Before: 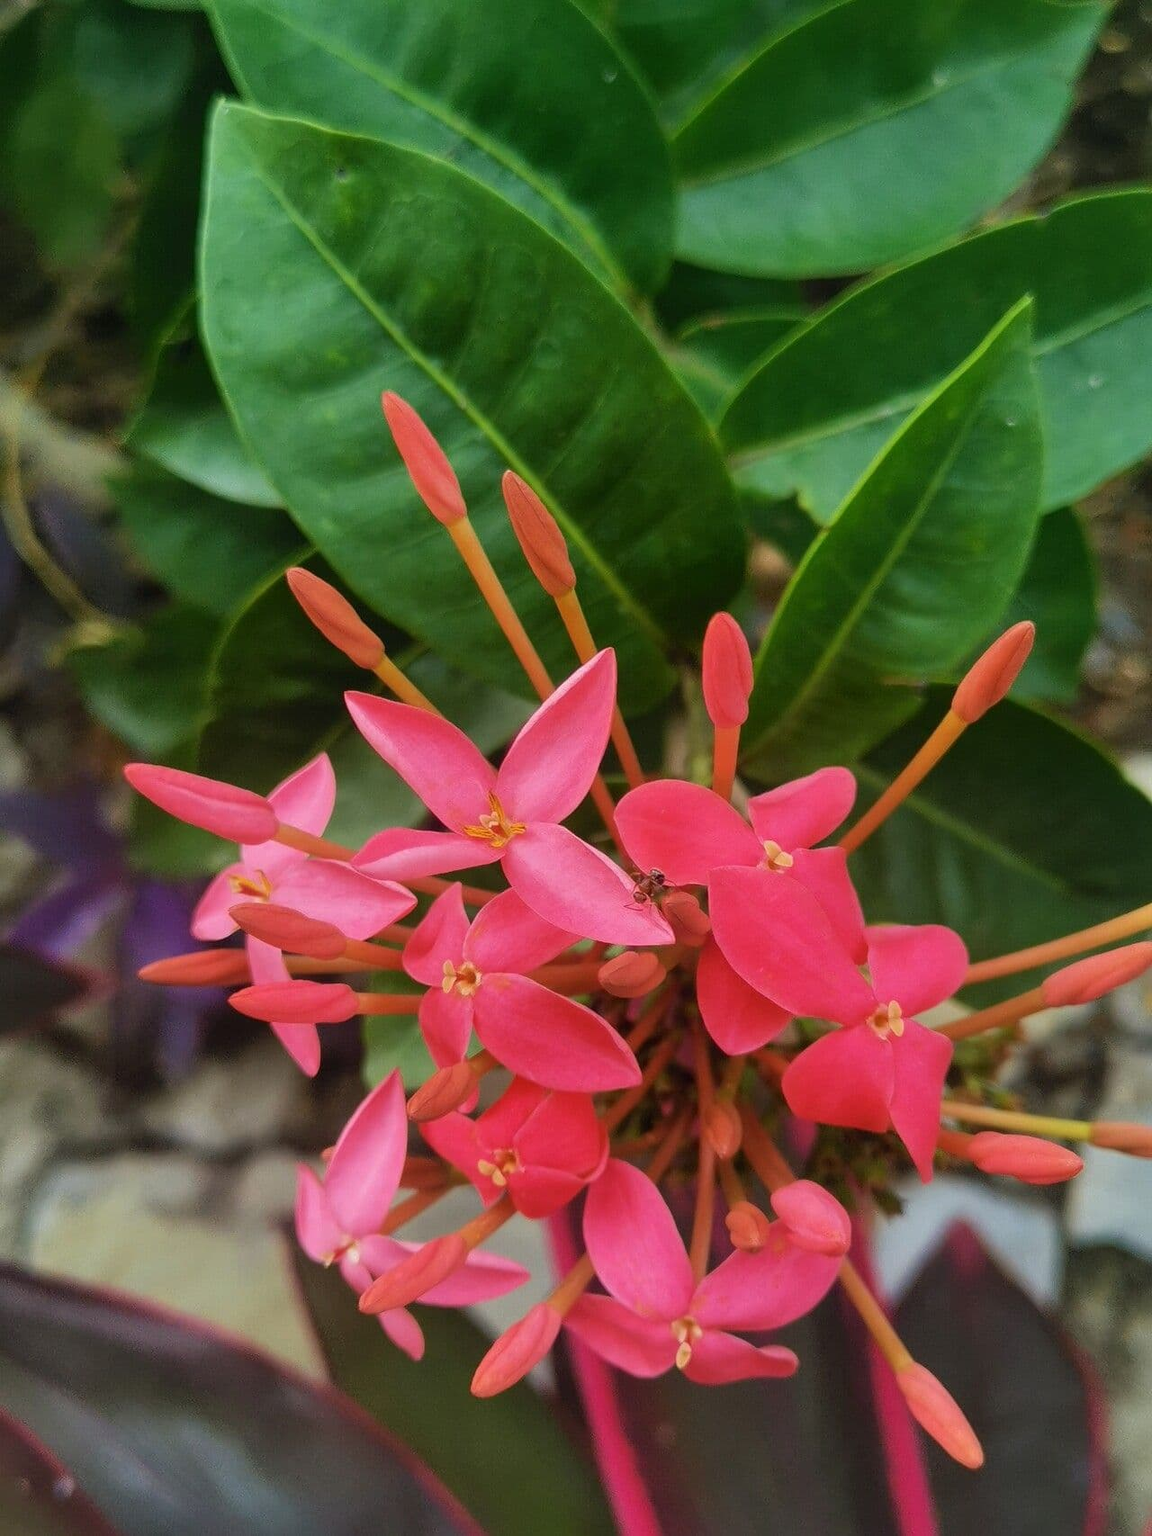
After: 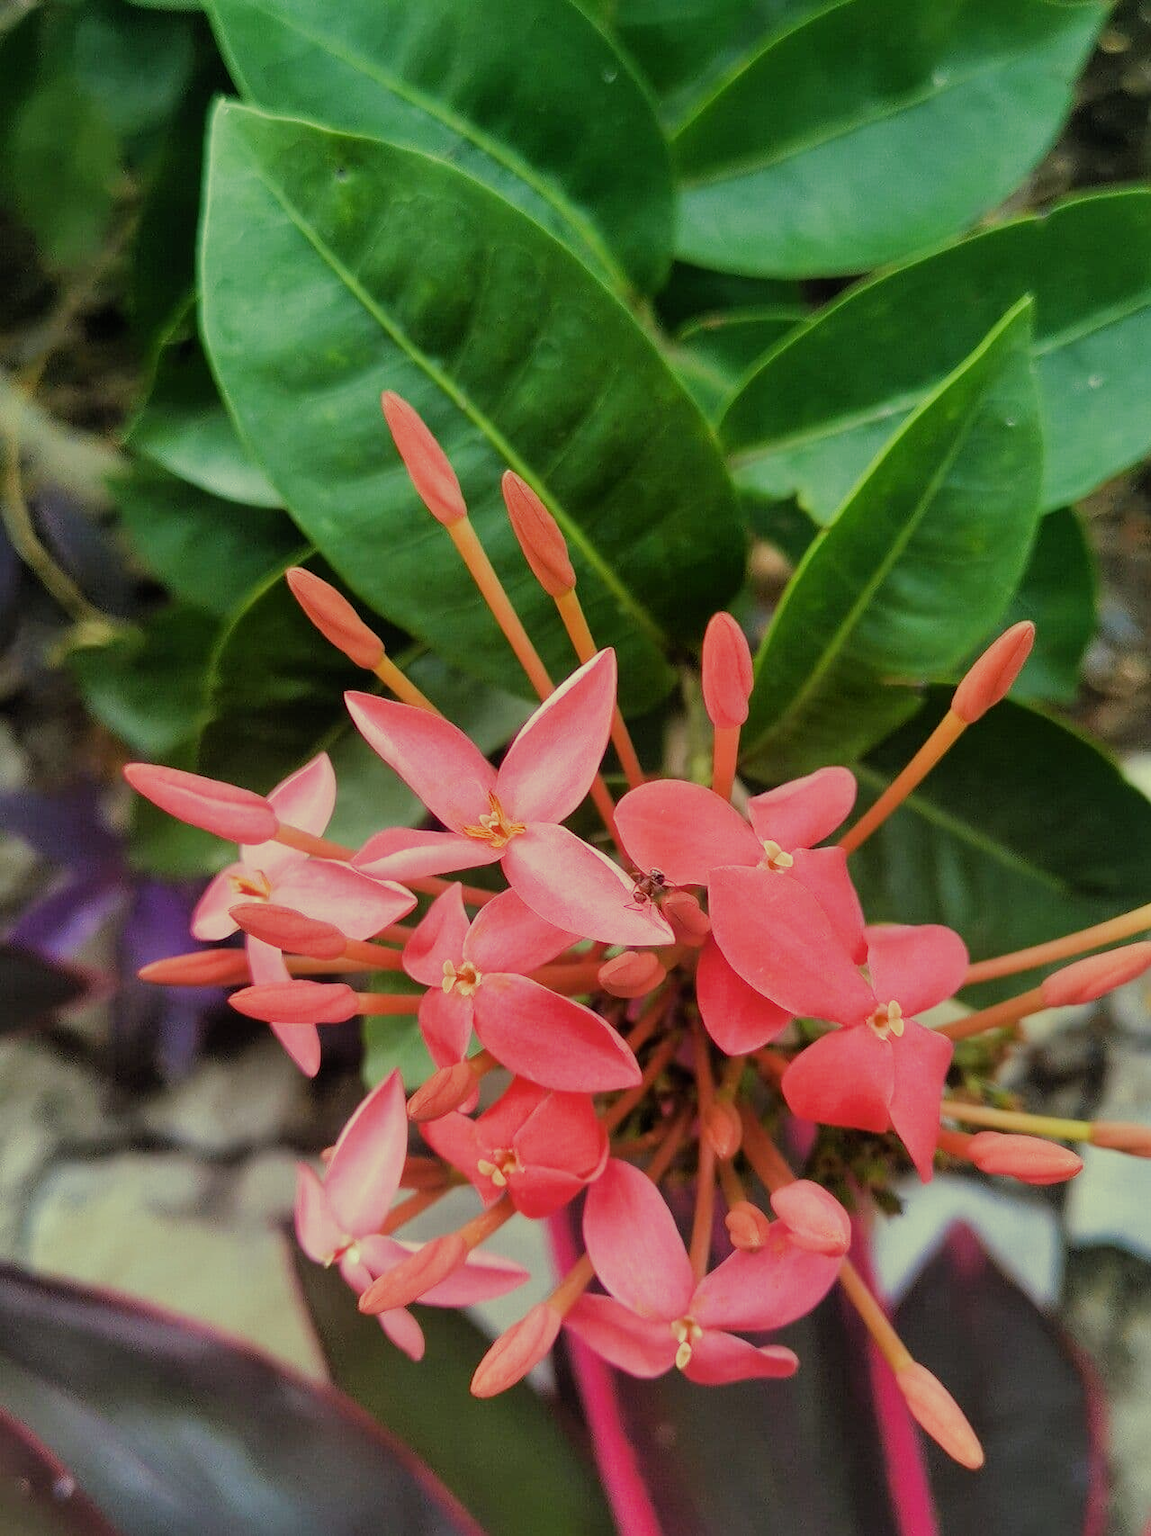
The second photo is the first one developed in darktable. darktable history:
exposure: exposure 0.367 EV, compensate highlight preservation false
split-toning: shadows › hue 290.82°, shadows › saturation 0.34, highlights › saturation 0.38, balance 0, compress 50%
white balance: red 0.988, blue 1.017
filmic rgb: black relative exposure -7.65 EV, white relative exposure 4.56 EV, hardness 3.61
